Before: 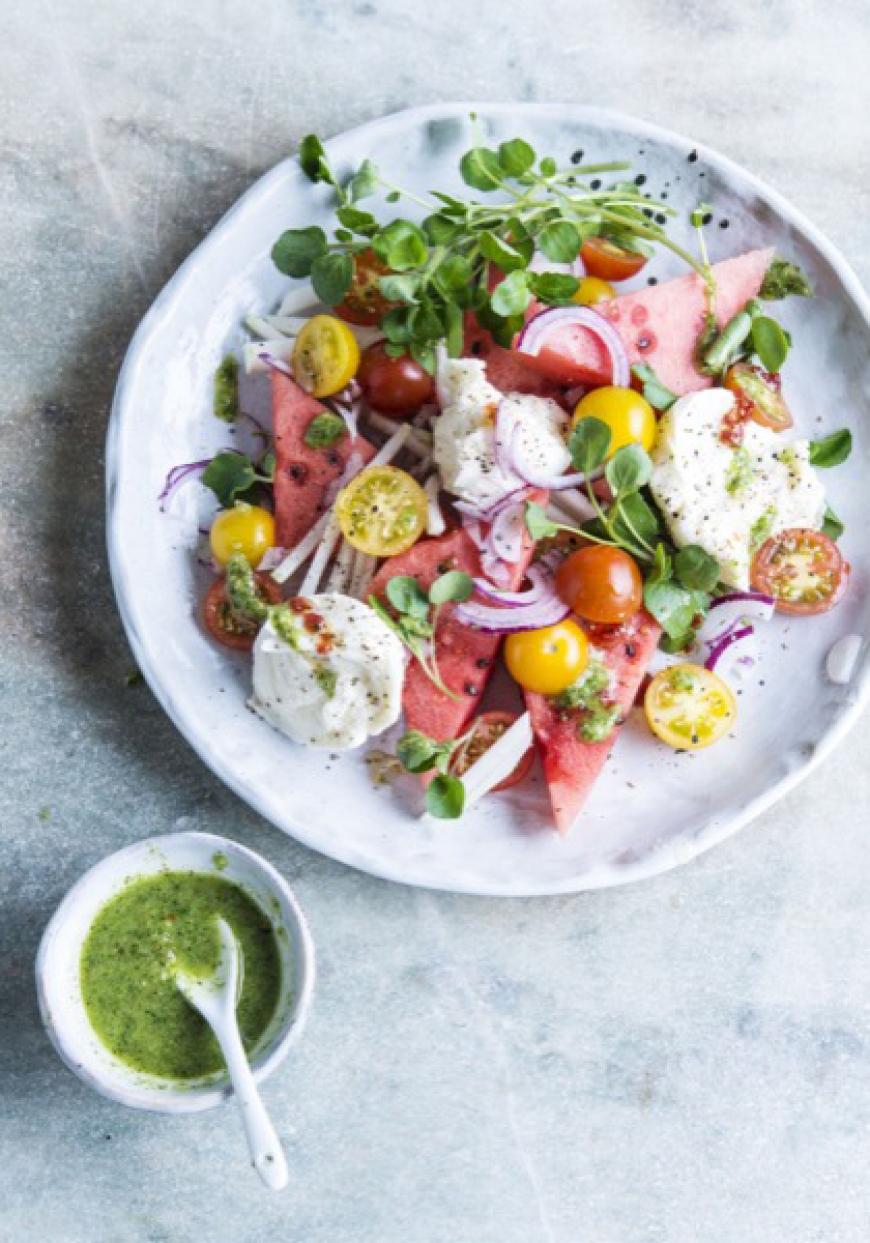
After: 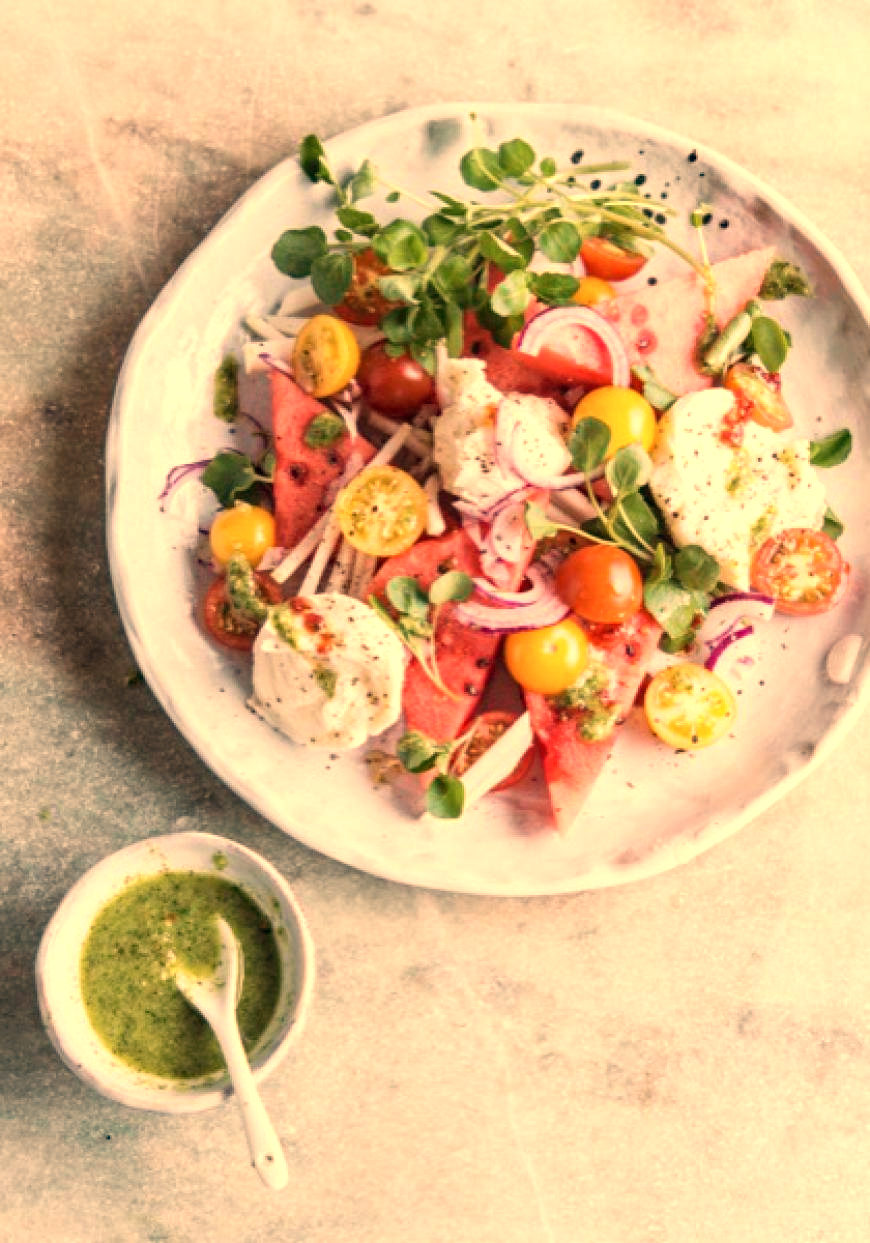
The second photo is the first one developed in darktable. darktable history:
haze removal: compatibility mode true, adaptive false
white balance: red 1.467, blue 0.684
color correction: highlights a* -10.04, highlights b* -10.37
